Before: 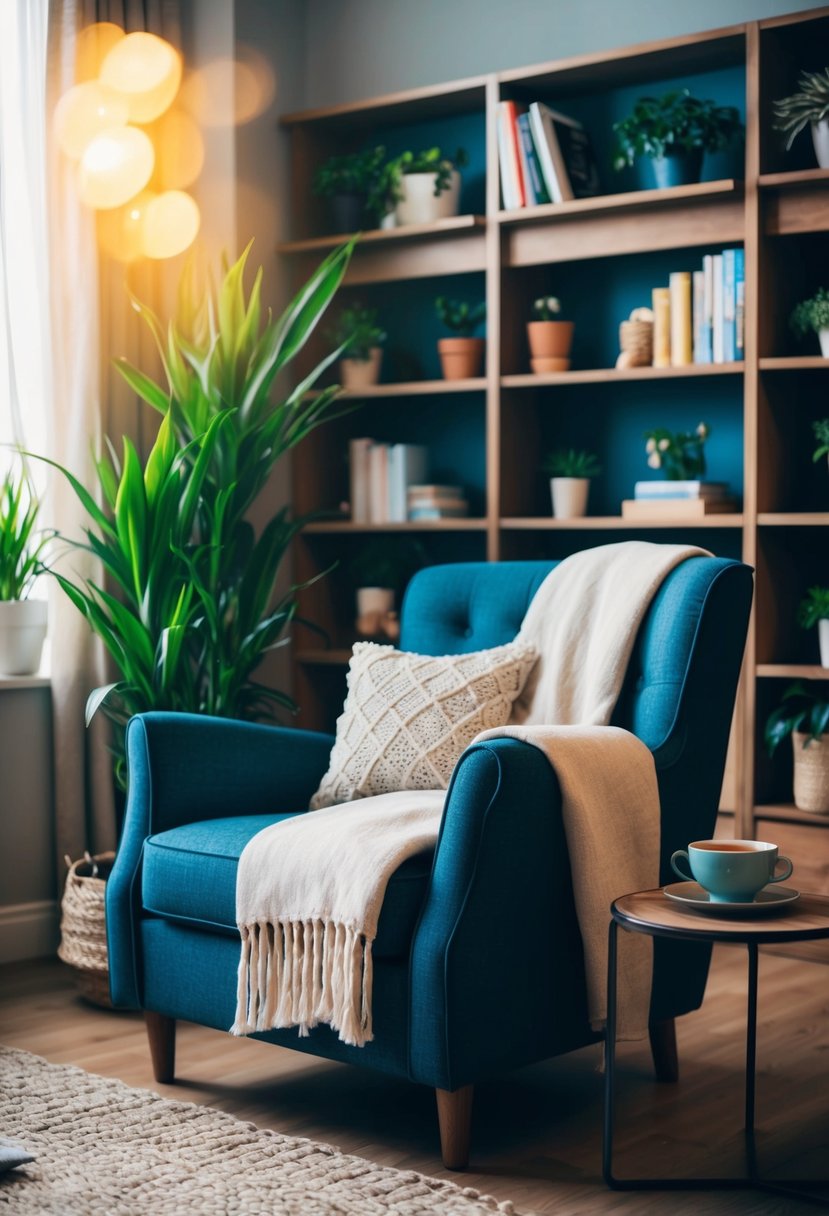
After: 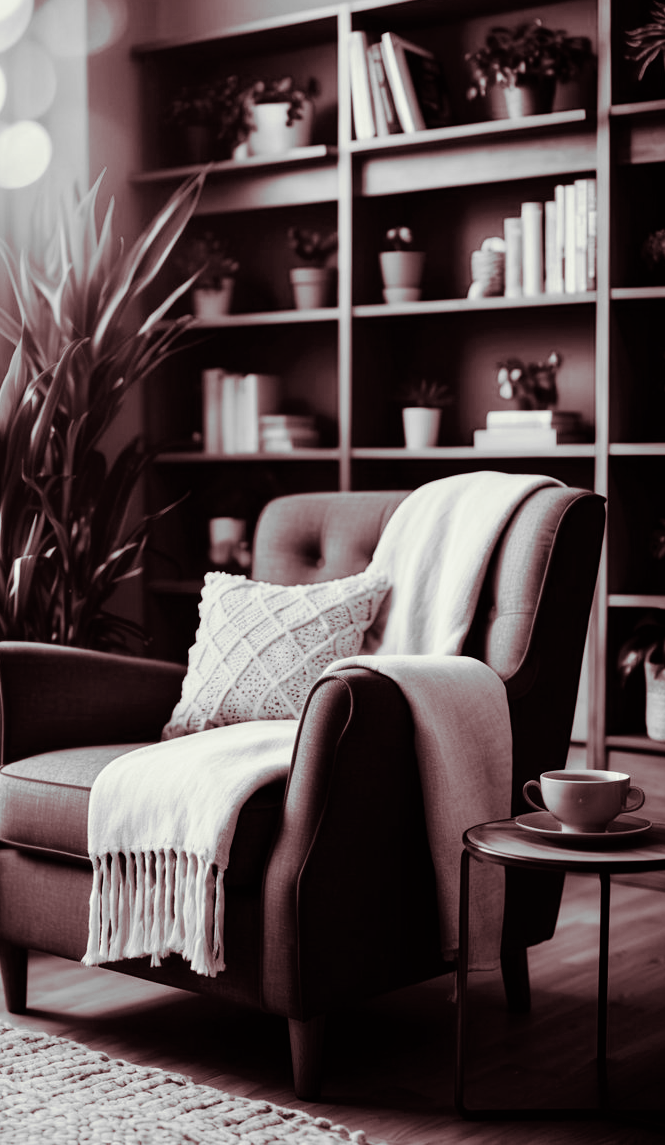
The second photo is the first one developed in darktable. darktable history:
crop and rotate: left 17.959%, top 5.771%, right 1.742%
color calibration: output gray [0.246, 0.254, 0.501, 0], gray › normalize channels true, illuminant same as pipeline (D50), adaptation XYZ, x 0.346, y 0.359, gamut compression 0
tone curve: curves: ch0 [(0, 0) (0.003, 0) (0.011, 0.001) (0.025, 0.003) (0.044, 0.005) (0.069, 0.012) (0.1, 0.023) (0.136, 0.039) (0.177, 0.088) (0.224, 0.15) (0.277, 0.239) (0.335, 0.334) (0.399, 0.43) (0.468, 0.526) (0.543, 0.621) (0.623, 0.711) (0.709, 0.791) (0.801, 0.87) (0.898, 0.949) (1, 1)], preserve colors none
color zones: curves: ch0 [(0, 0.5) (0.143, 0.5) (0.286, 0.5) (0.429, 0.504) (0.571, 0.5) (0.714, 0.509) (0.857, 0.5) (1, 0.5)]; ch1 [(0, 0.425) (0.143, 0.425) (0.286, 0.375) (0.429, 0.405) (0.571, 0.5) (0.714, 0.47) (0.857, 0.425) (1, 0.435)]; ch2 [(0, 0.5) (0.143, 0.5) (0.286, 0.5) (0.429, 0.517) (0.571, 0.5) (0.714, 0.51) (0.857, 0.5) (1, 0.5)]
color balance: mode lift, gamma, gain (sRGB)
split-toning: on, module defaults
